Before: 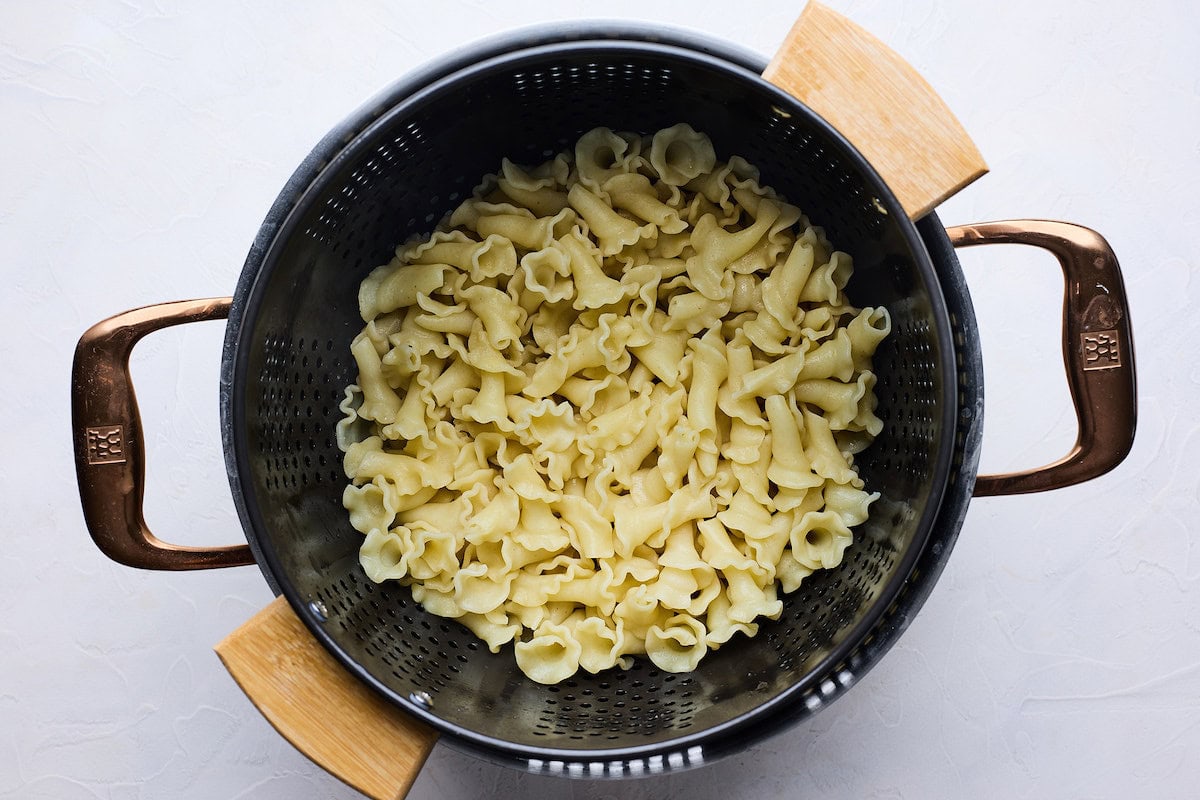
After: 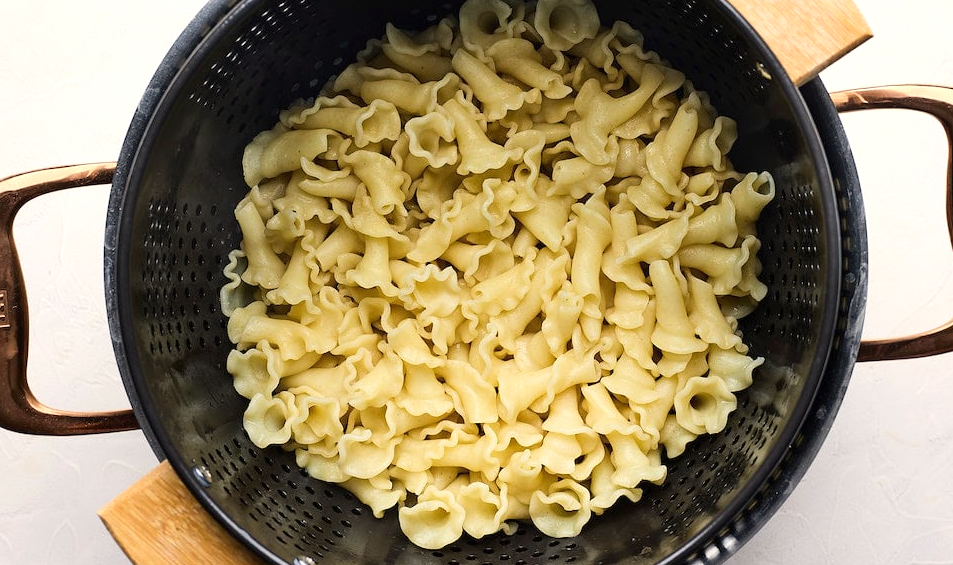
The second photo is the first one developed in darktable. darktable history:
crop: left 9.712%, top 16.928%, right 10.845%, bottom 12.332%
white balance: red 1.045, blue 0.932
exposure: exposure 0.258 EV, compensate highlight preservation false
